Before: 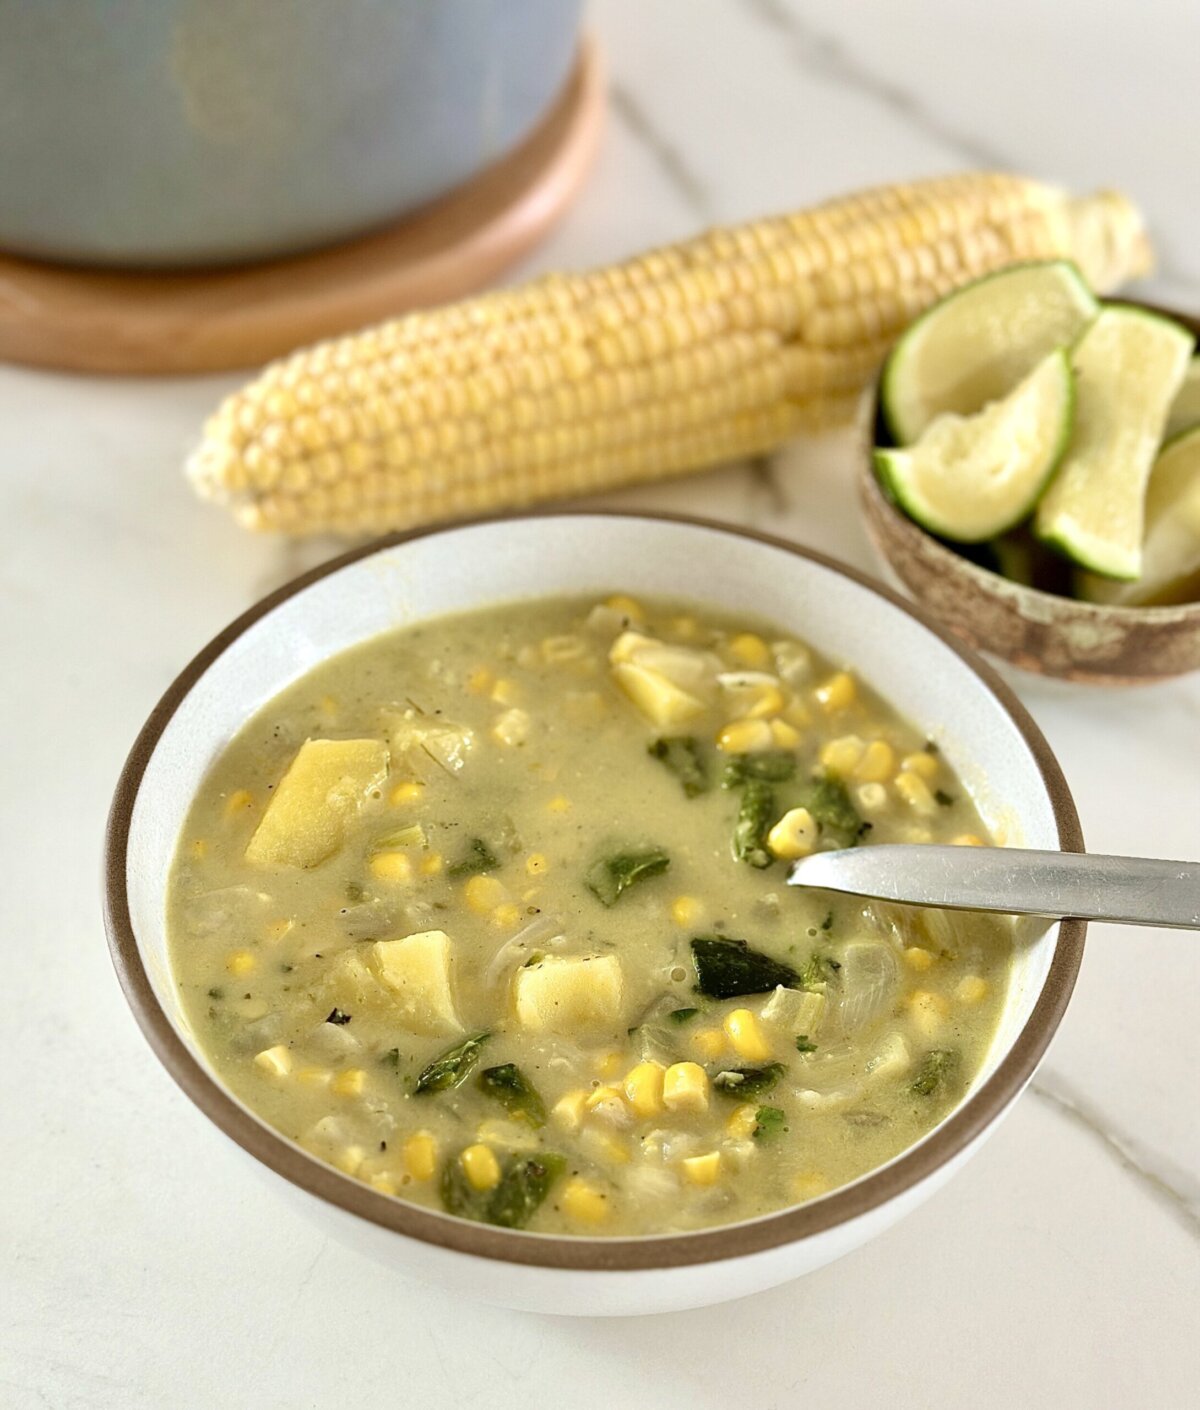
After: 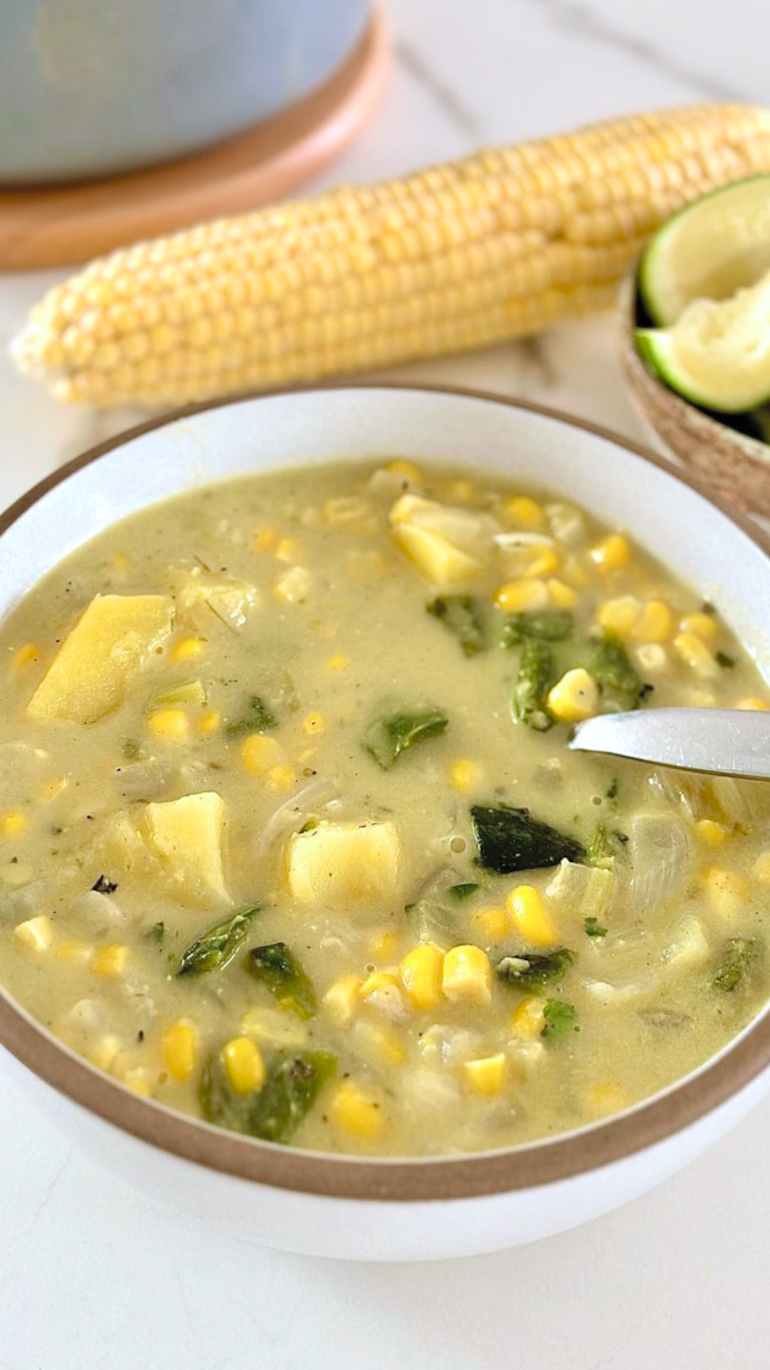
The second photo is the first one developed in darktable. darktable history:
color calibration: illuminant as shot in camera, x 0.358, y 0.373, temperature 4628.91 K
contrast brightness saturation: brightness 0.13
rotate and perspective: rotation 0.72°, lens shift (vertical) -0.352, lens shift (horizontal) -0.051, crop left 0.152, crop right 0.859, crop top 0.019, crop bottom 0.964
crop: left 9.88%, right 12.664%
